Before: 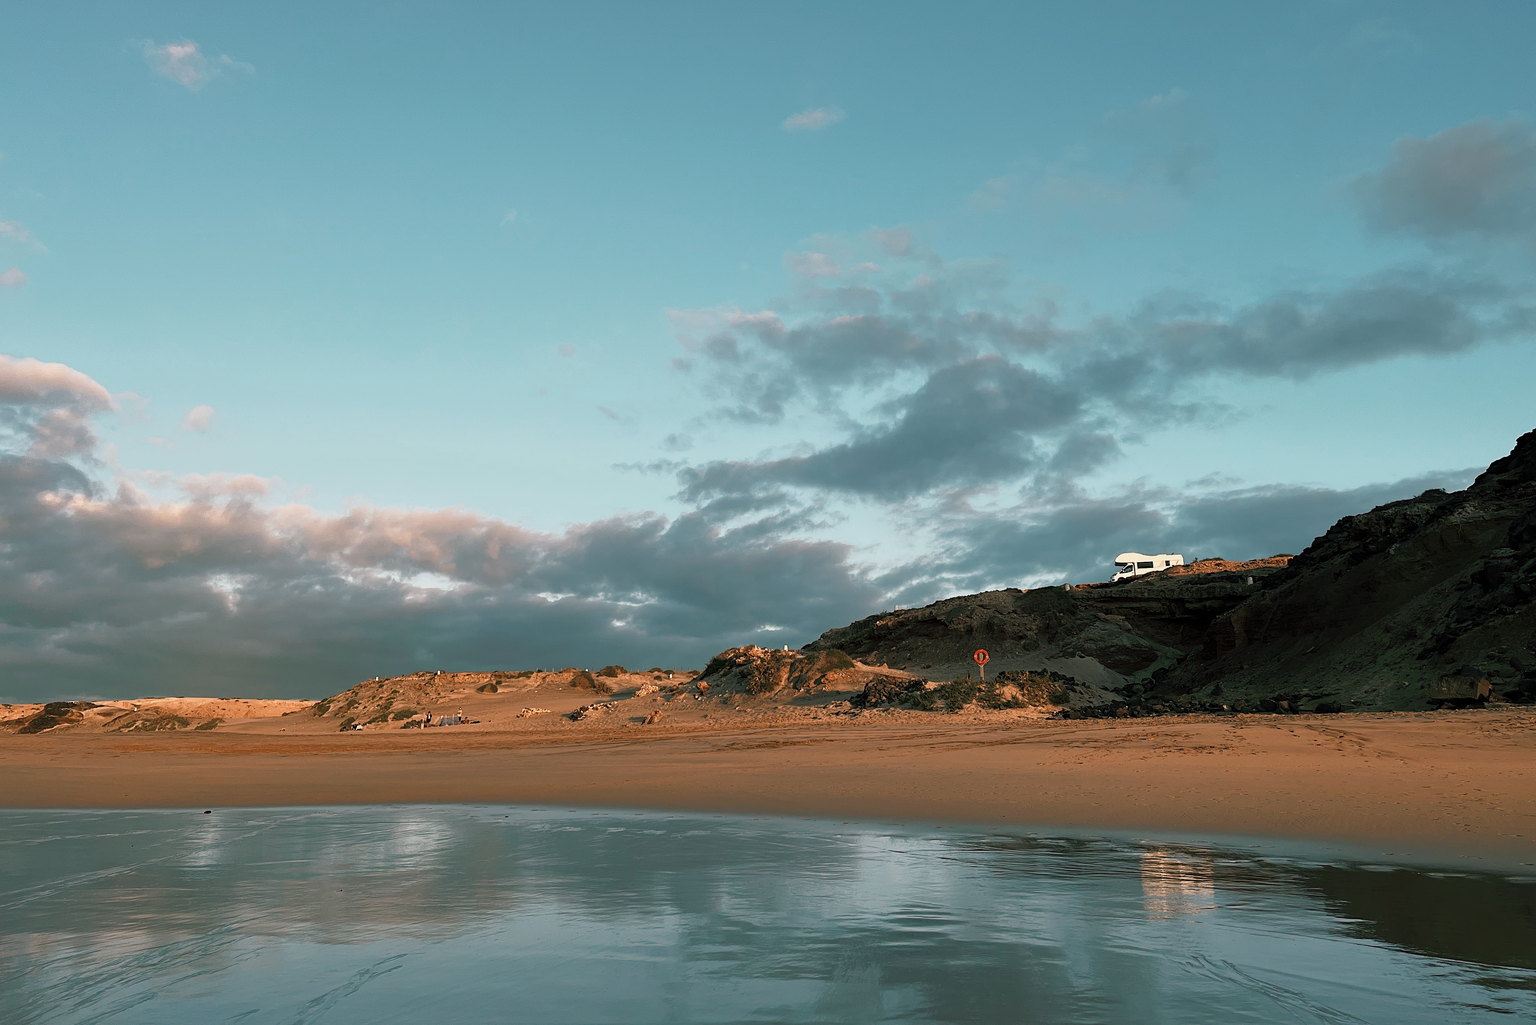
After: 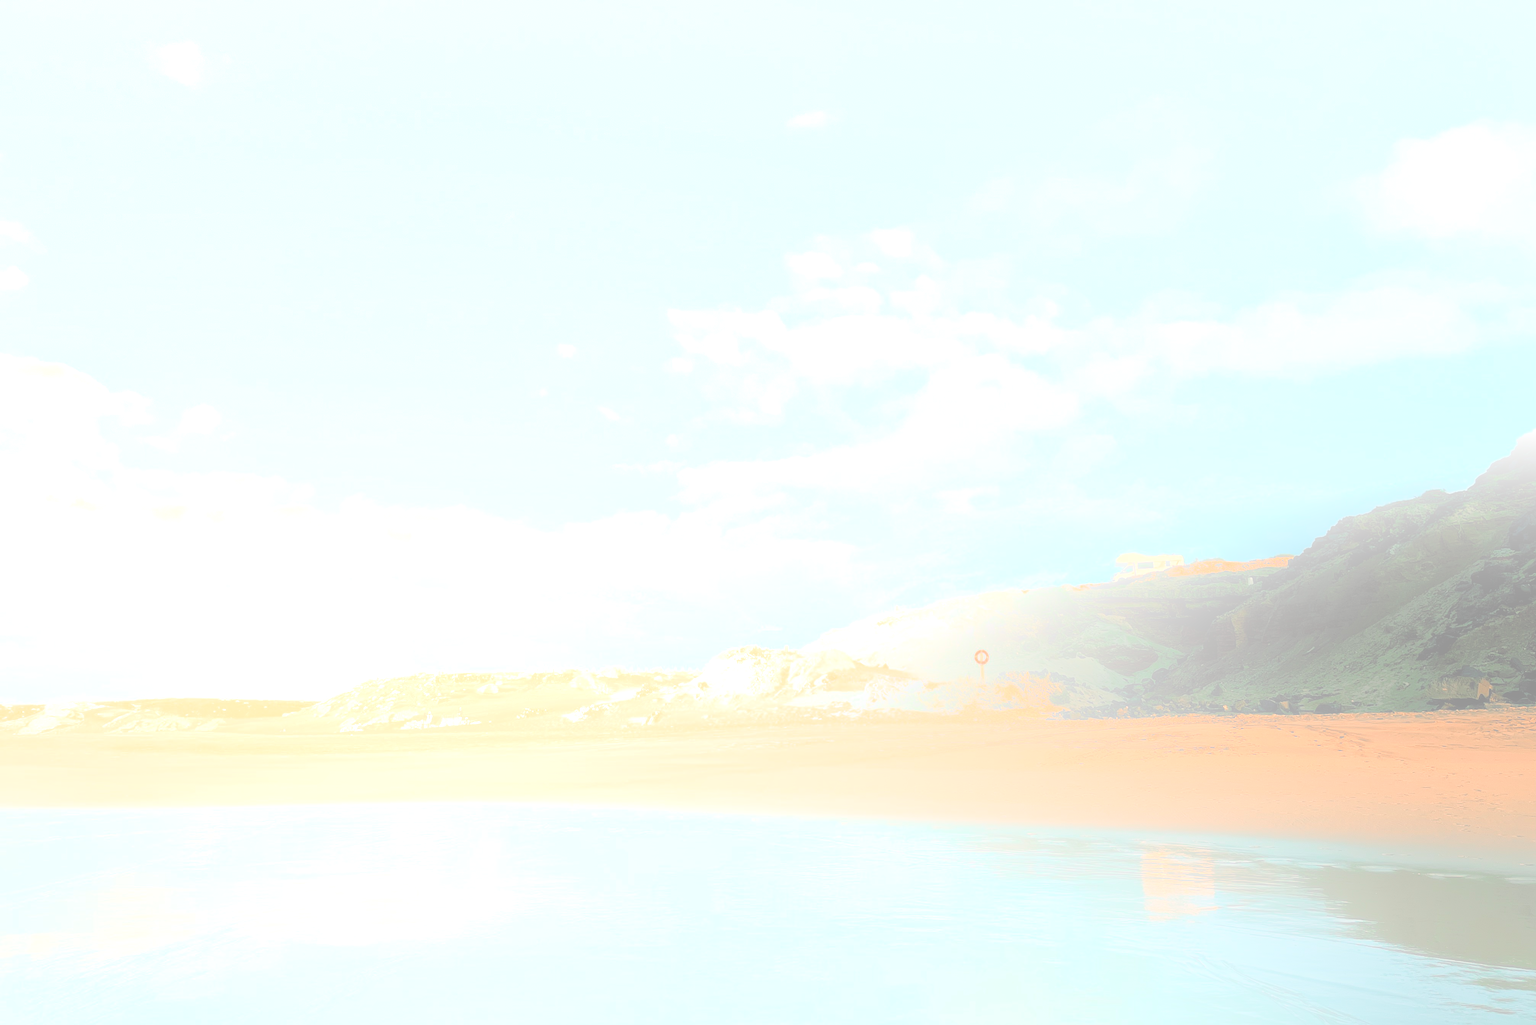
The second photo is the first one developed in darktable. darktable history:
global tonemap: drago (1, 100), detail 1
haze removal: strength -0.1, adaptive false
bloom: size 85%, threshold 5%, strength 85%
